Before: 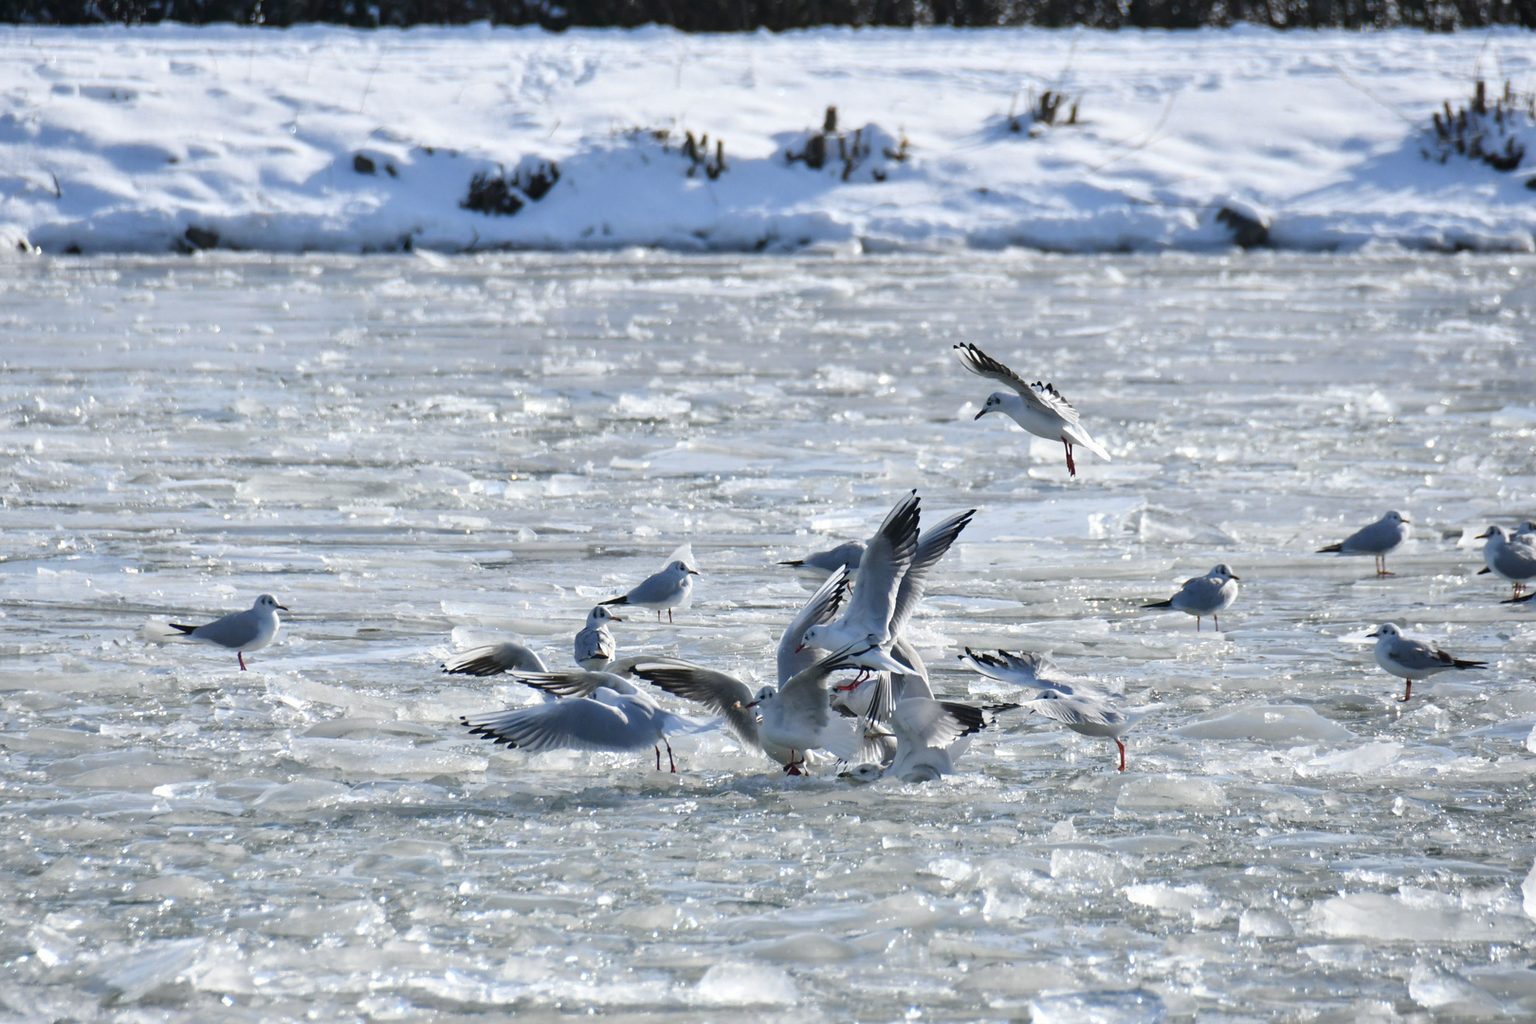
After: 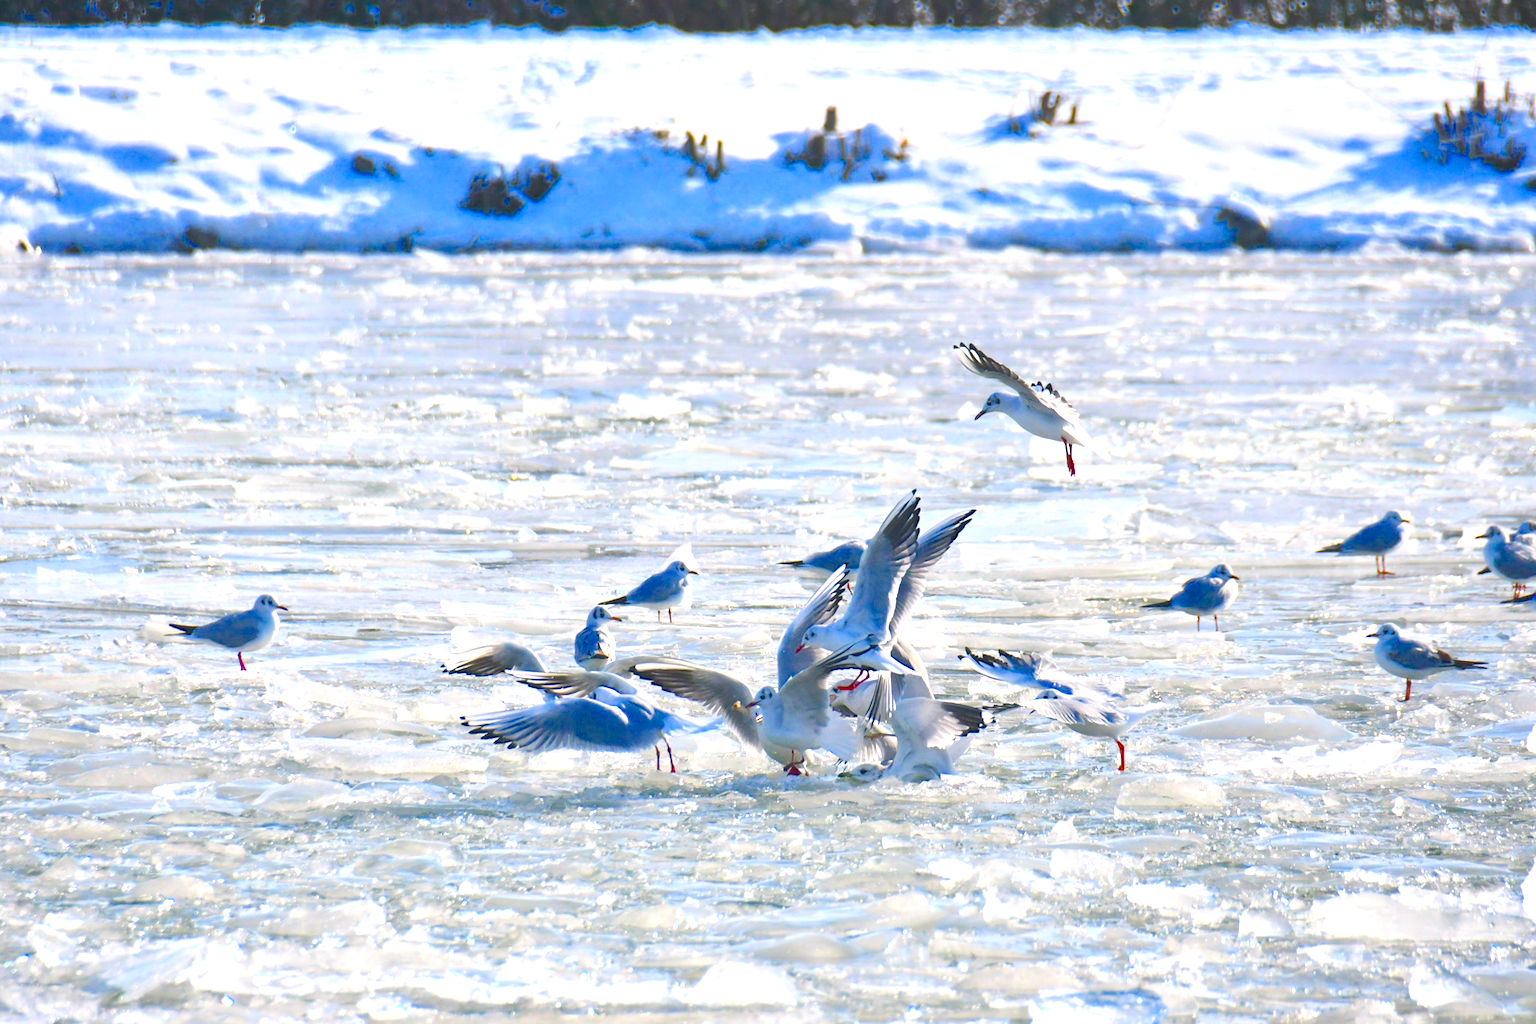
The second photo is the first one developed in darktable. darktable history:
contrast brightness saturation: contrast -0.274
exposure: black level correction 0, exposure 1.345 EV, compensate exposure bias true, compensate highlight preservation false
color balance rgb: highlights gain › chroma 1.346%, highlights gain › hue 56.63°, linear chroma grading › shadows 9.551%, linear chroma grading › highlights 10.44%, linear chroma grading › global chroma 15.1%, linear chroma grading › mid-tones 14.831%, perceptual saturation grading › global saturation 37.196%, saturation formula JzAzBz (2021)
